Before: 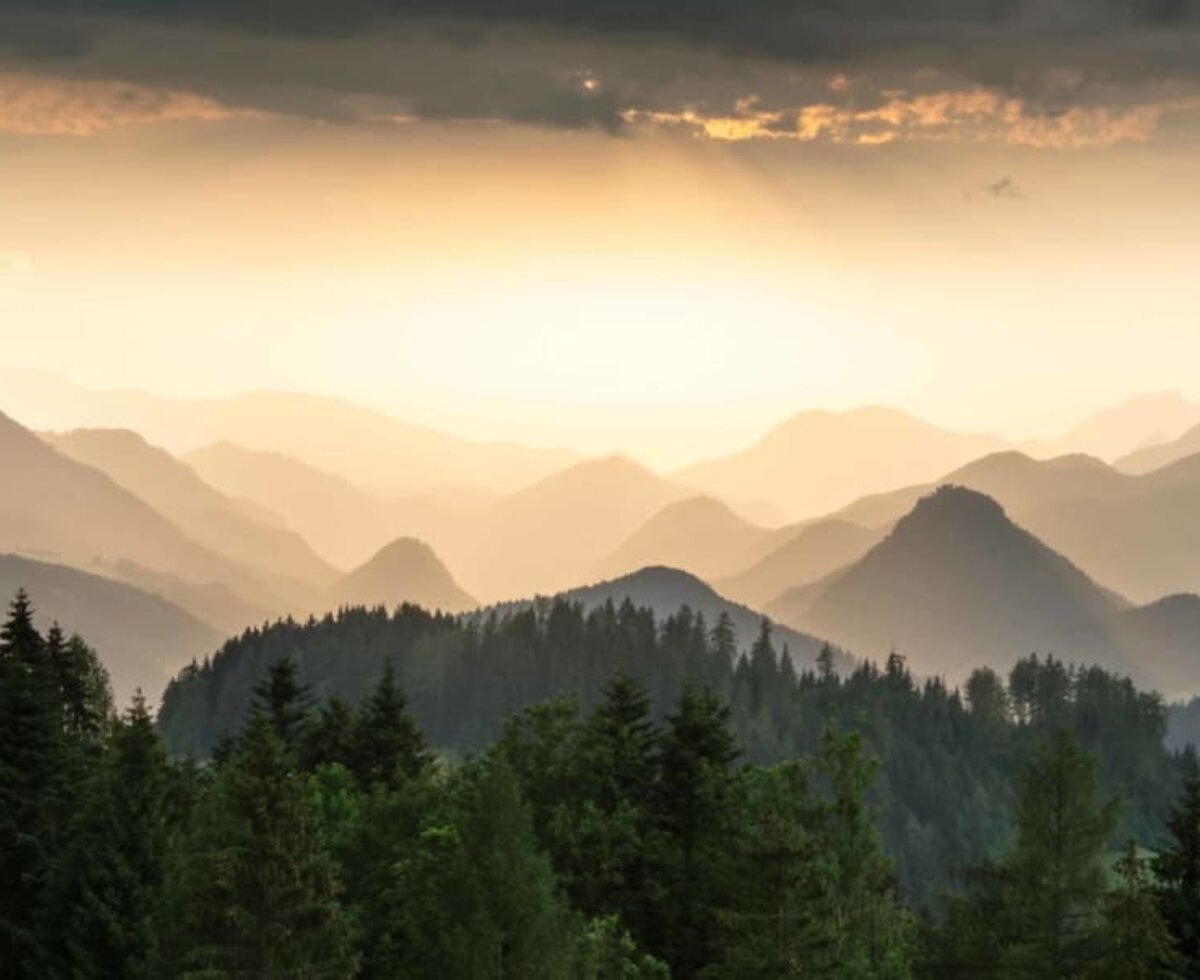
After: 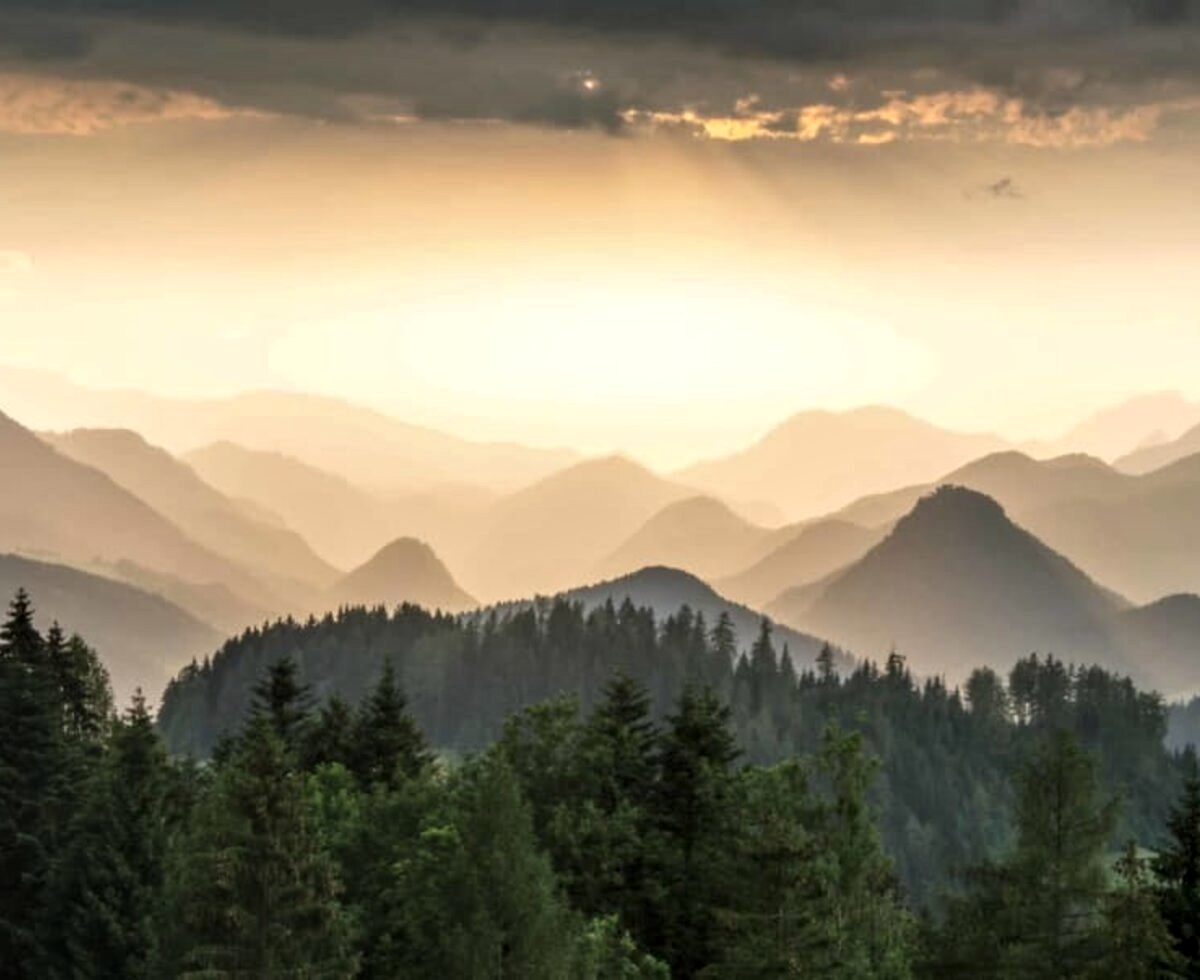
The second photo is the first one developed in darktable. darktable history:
tone curve: curves: ch0 [(0, 0) (0.003, 0.022) (0.011, 0.027) (0.025, 0.038) (0.044, 0.056) (0.069, 0.081) (0.1, 0.11) (0.136, 0.145) (0.177, 0.185) (0.224, 0.229) (0.277, 0.278) (0.335, 0.335) (0.399, 0.399) (0.468, 0.468) (0.543, 0.543) (0.623, 0.623) (0.709, 0.705) (0.801, 0.793) (0.898, 0.887) (1, 1)], preserve colors none
local contrast: highlights 61%, detail 143%, midtone range 0.428
